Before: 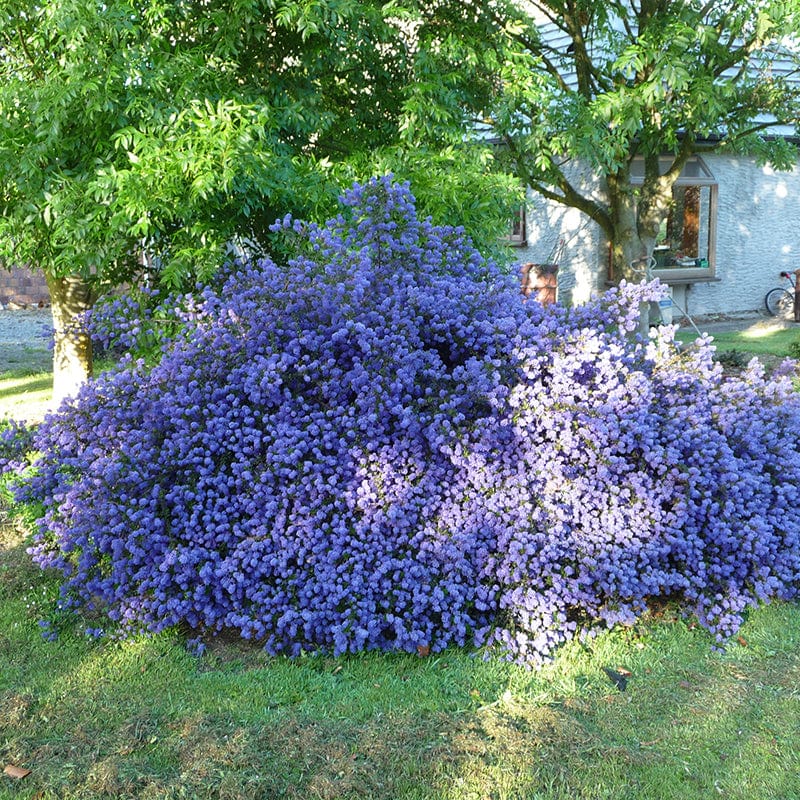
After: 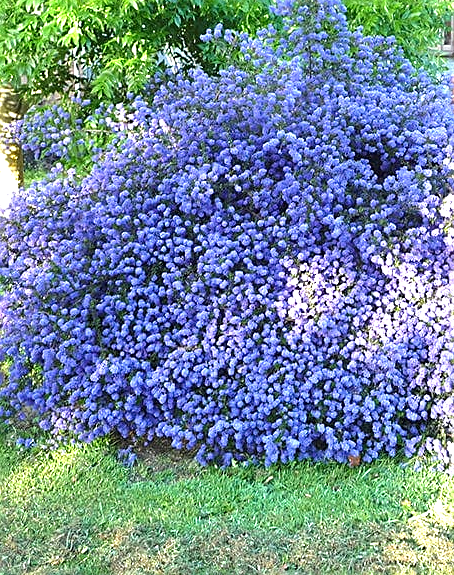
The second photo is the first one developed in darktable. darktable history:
crop: left 8.692%, top 23.779%, right 34.474%, bottom 4.282%
sharpen: on, module defaults
exposure: black level correction 0, exposure 1 EV, compensate highlight preservation false
